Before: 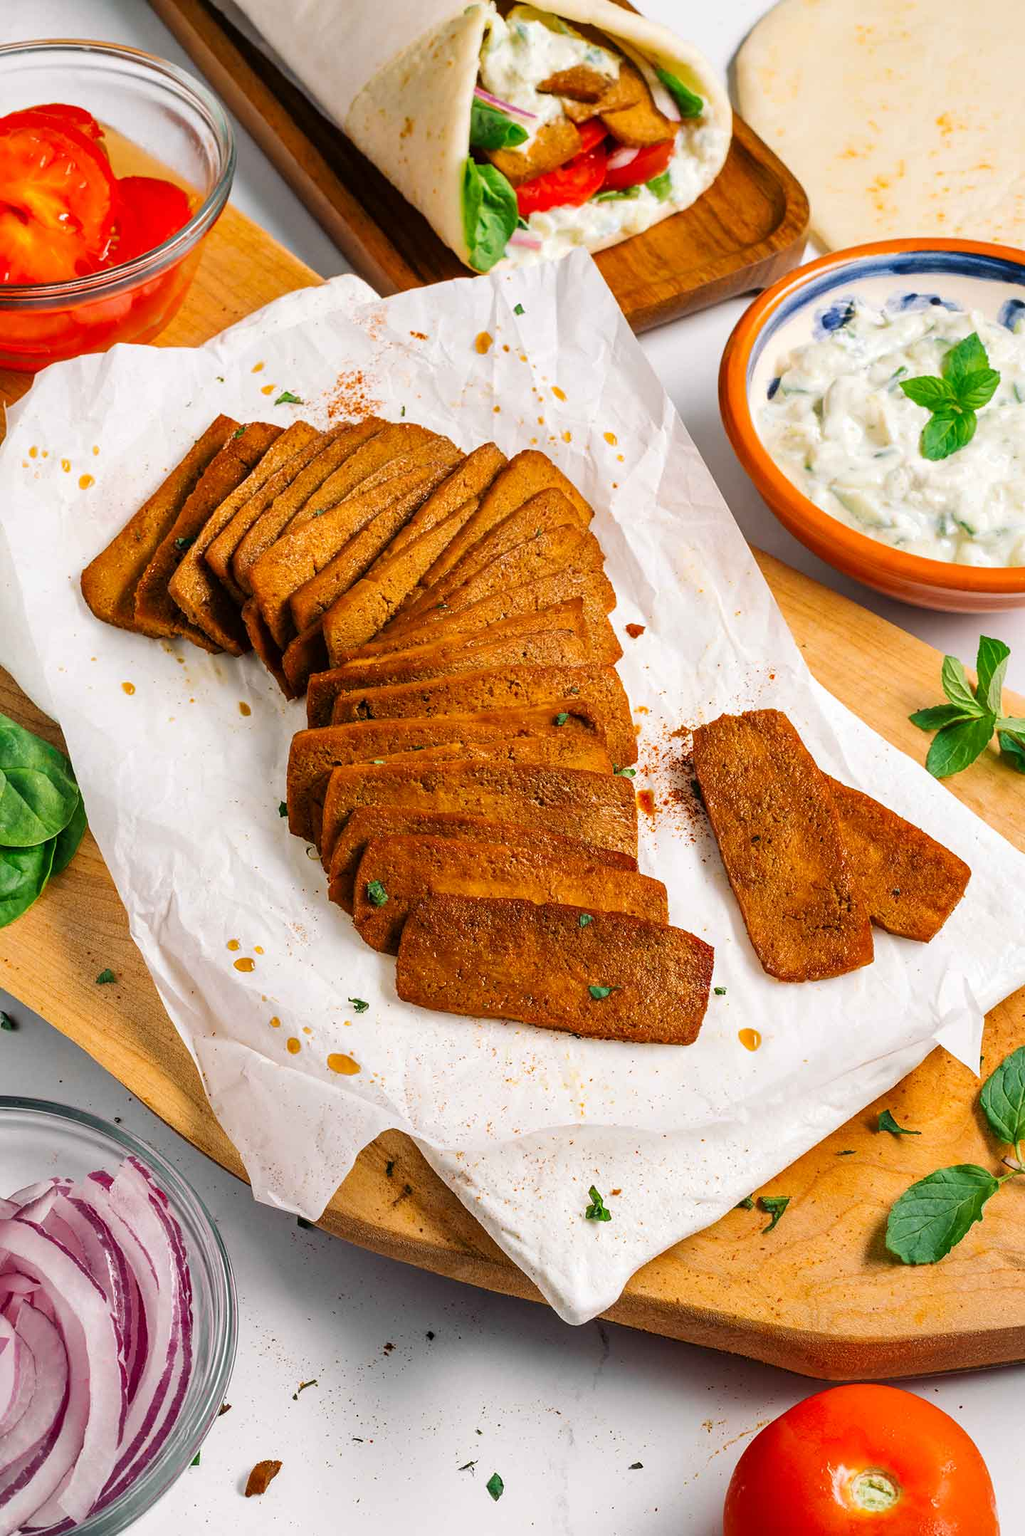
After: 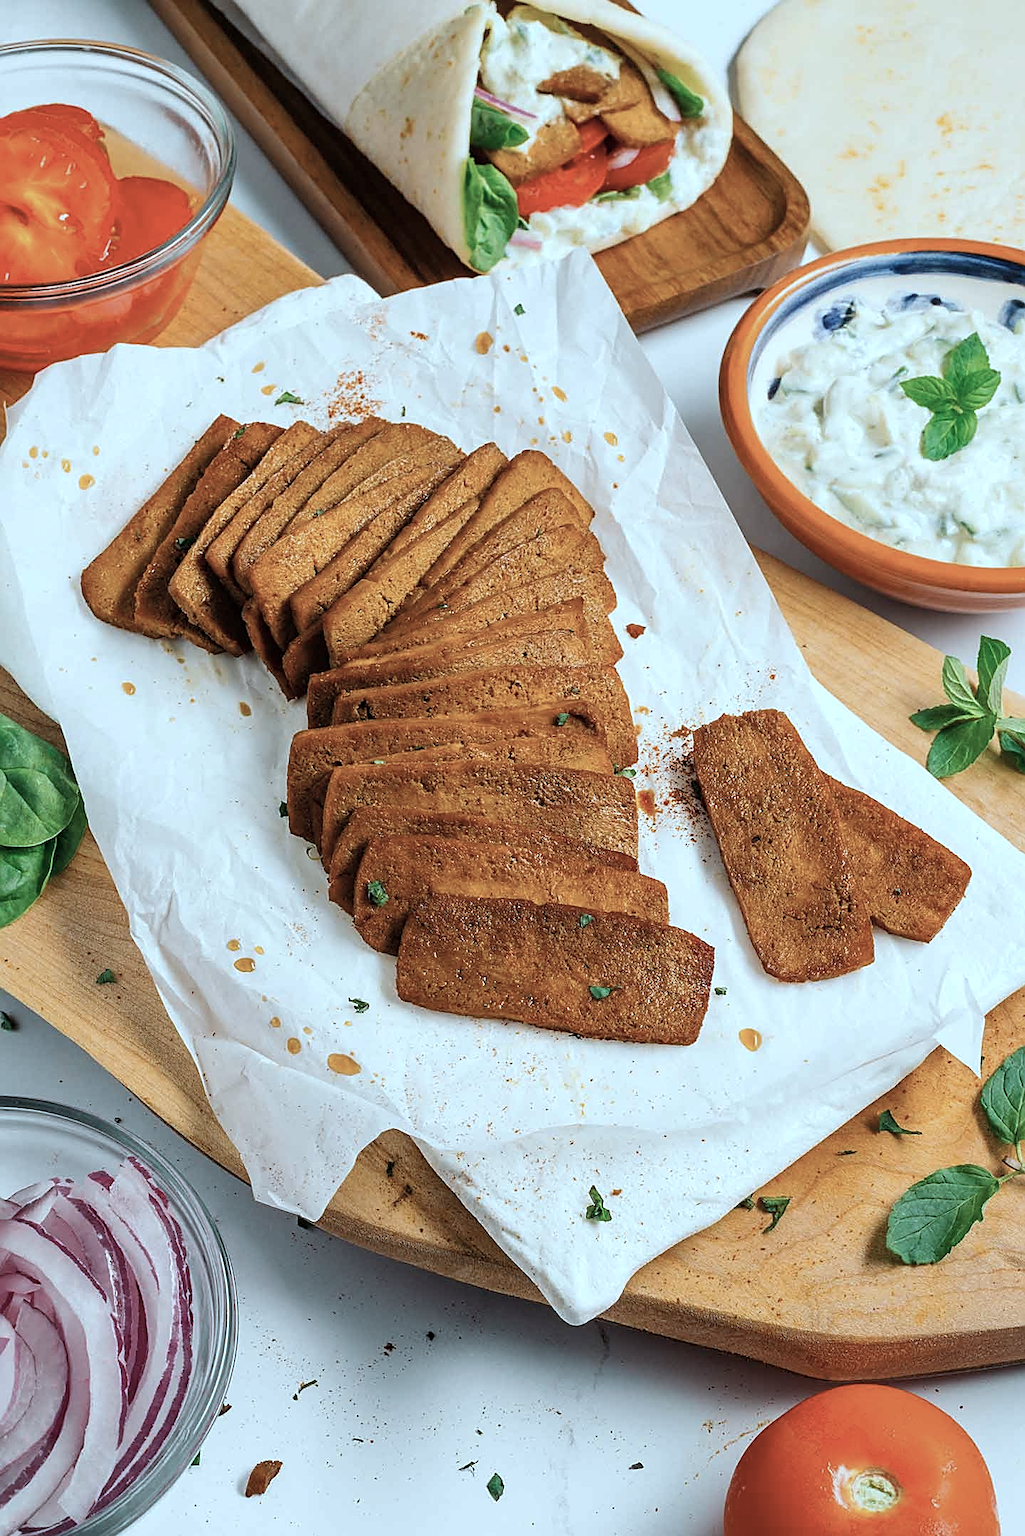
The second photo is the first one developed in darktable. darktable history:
sharpen: on, module defaults
exposure: exposure -0.027 EV, compensate highlight preservation false
color correction: highlights a* -13.4, highlights b* -17.96, saturation 0.695
